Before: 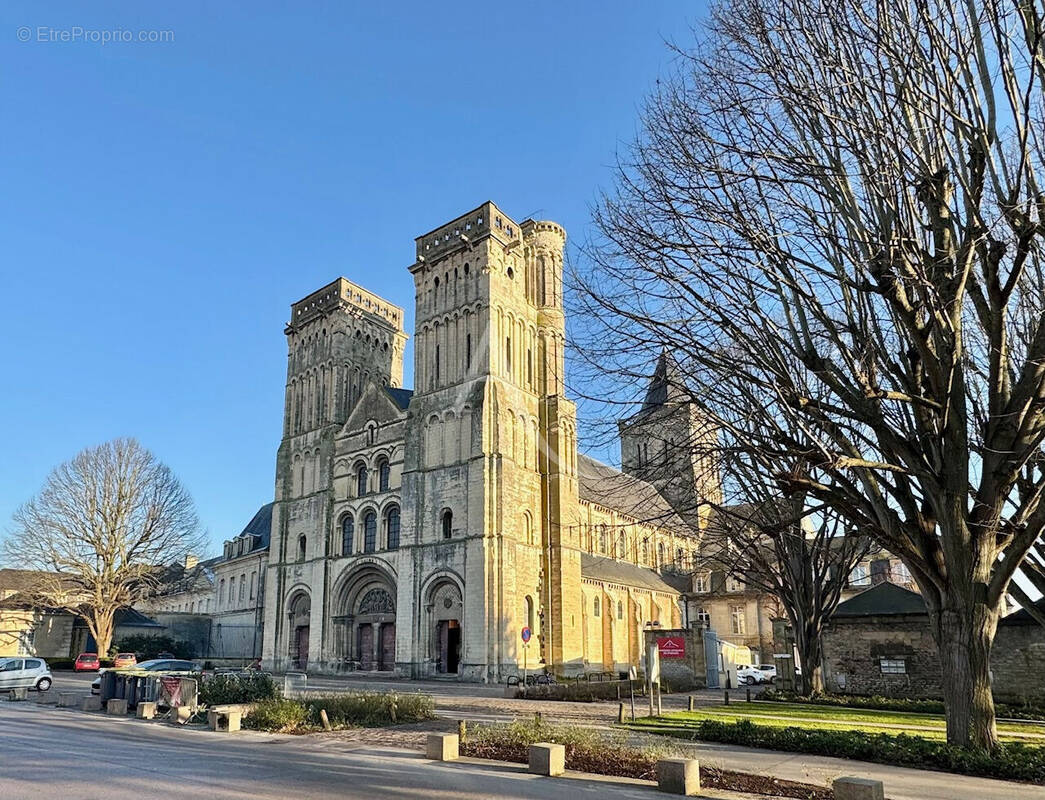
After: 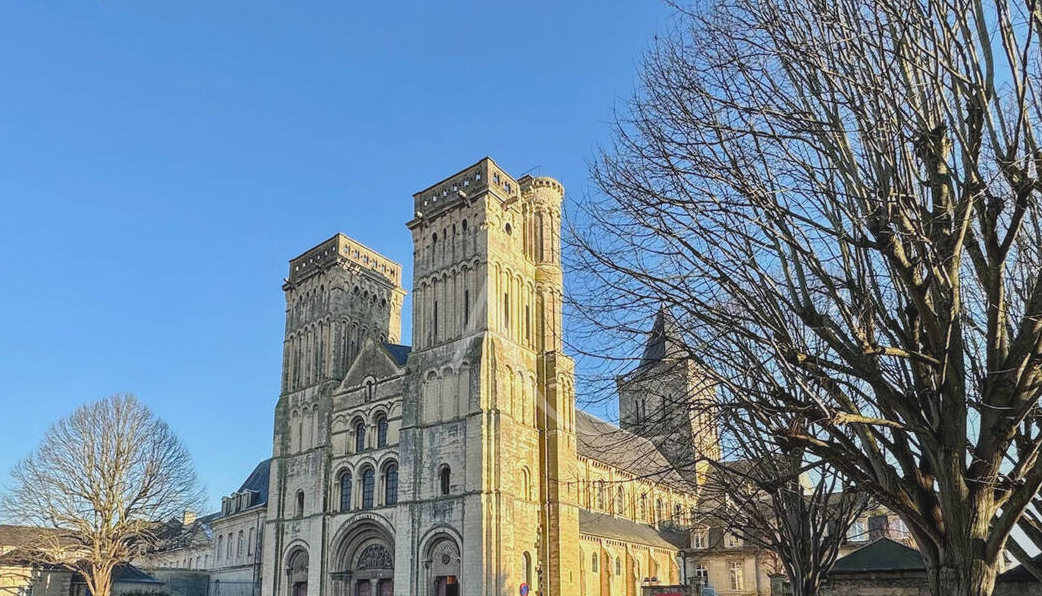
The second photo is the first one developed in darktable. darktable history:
tone equalizer: edges refinement/feathering 500, mask exposure compensation -1.57 EV, preserve details no
crop: left 0.235%, top 5.545%, bottom 19.865%
local contrast: highlights 46%, shadows 1%, detail 100%
